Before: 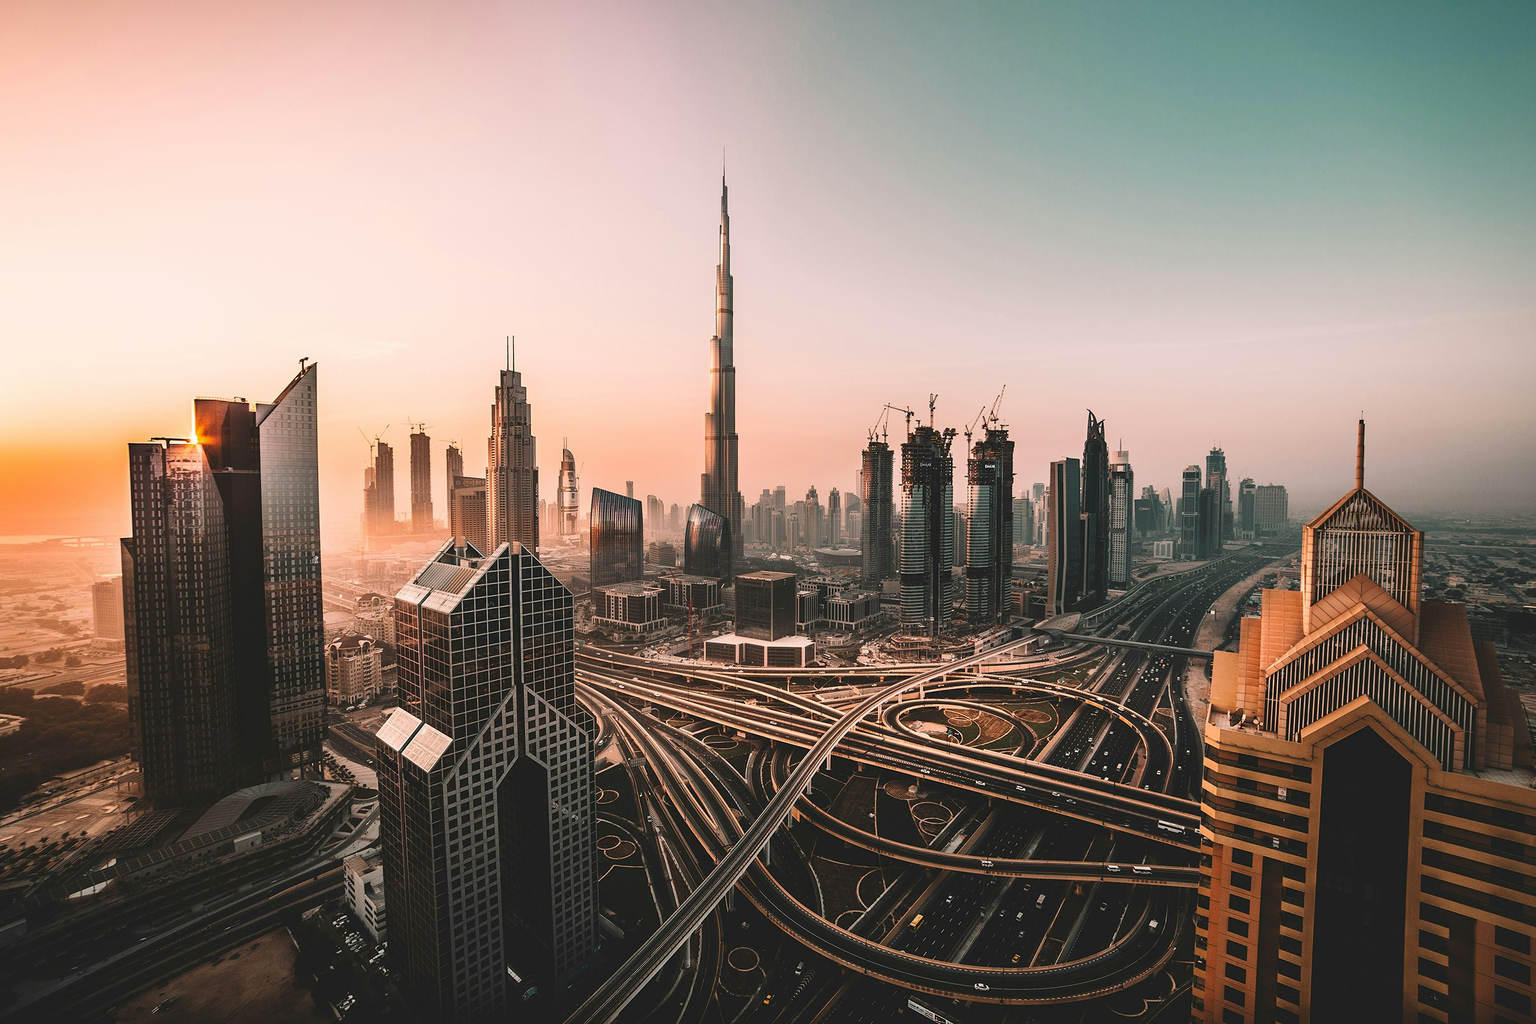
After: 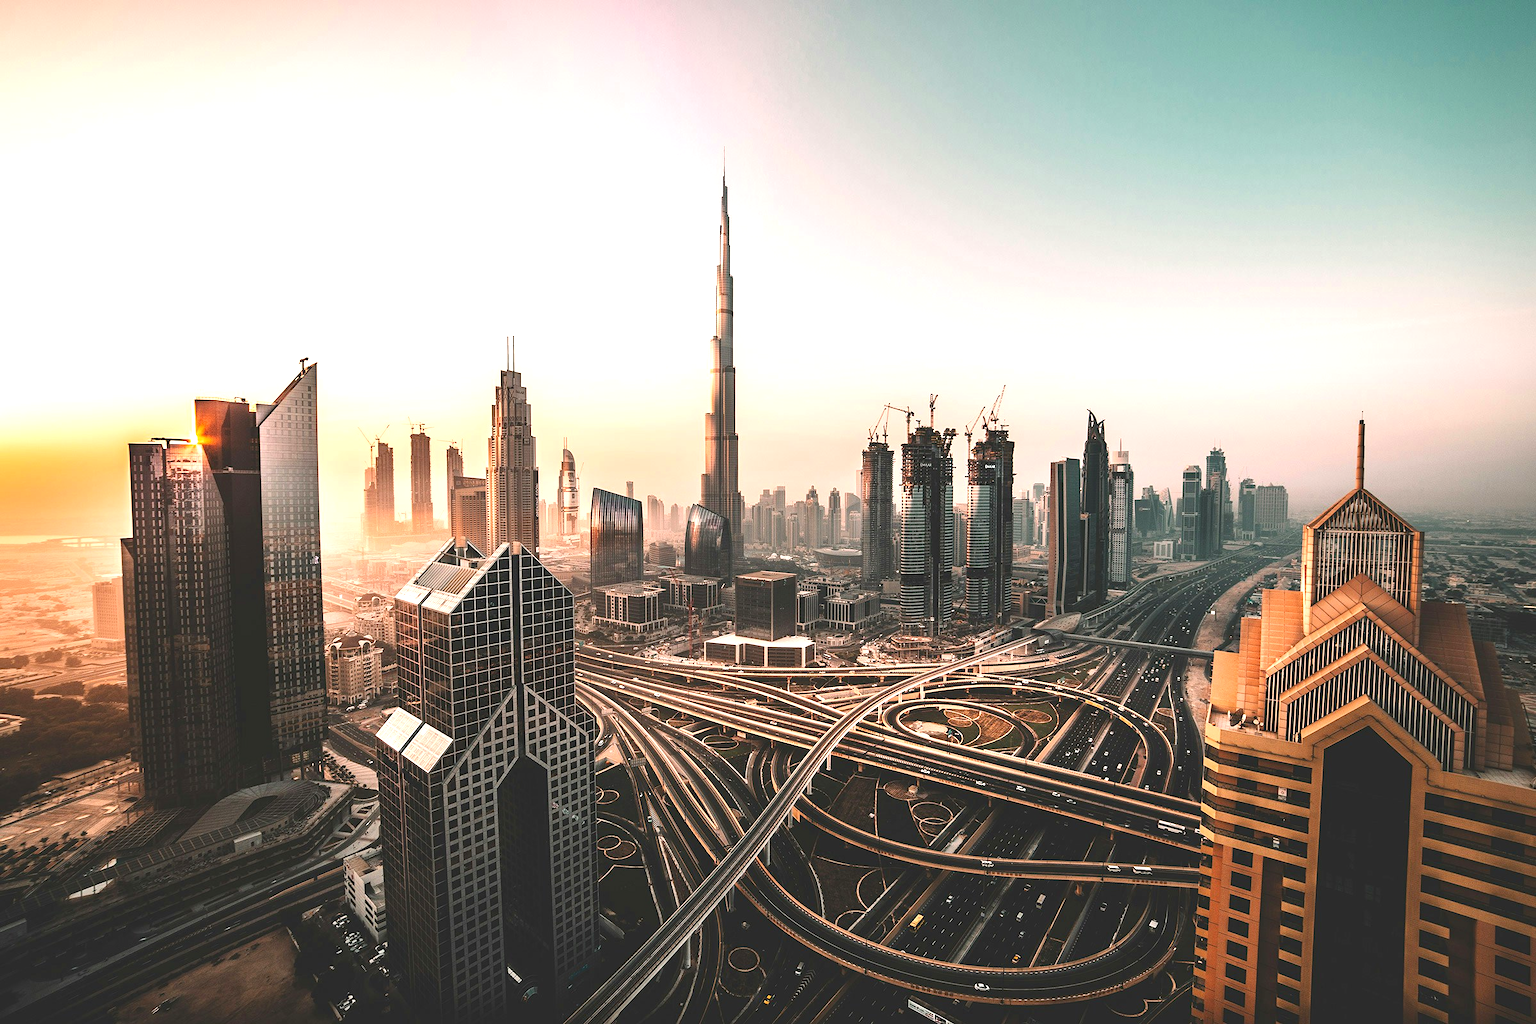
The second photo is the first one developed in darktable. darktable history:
exposure: exposure 0.757 EV, compensate highlight preservation false
